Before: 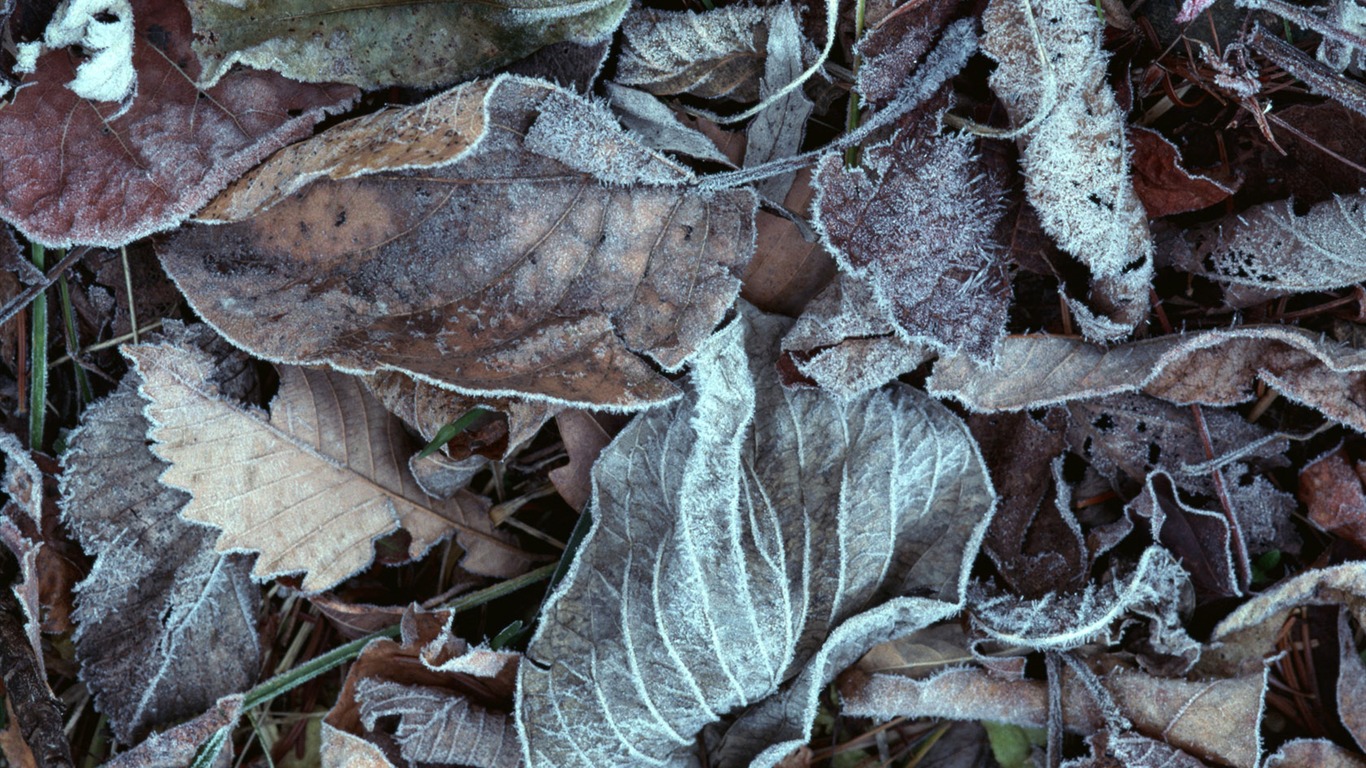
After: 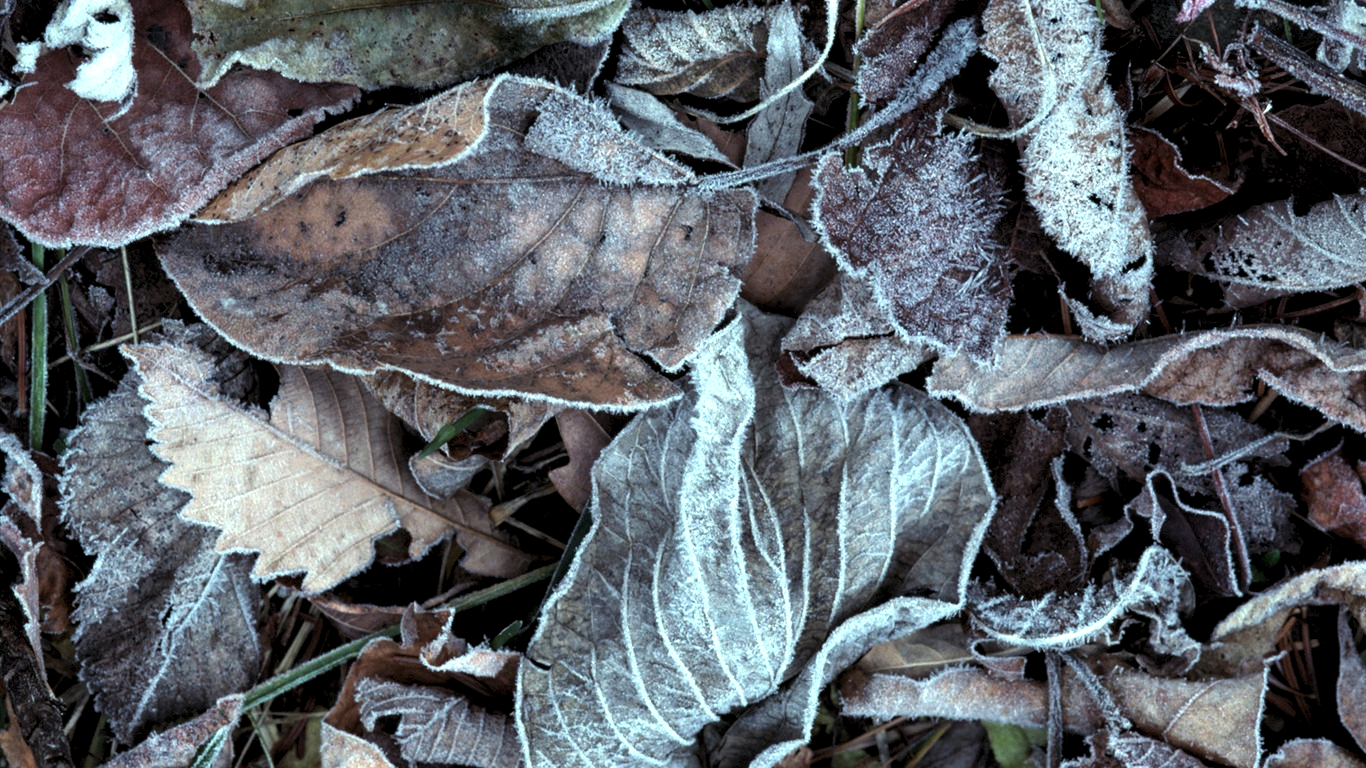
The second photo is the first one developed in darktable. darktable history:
levels: levels [0.055, 0.477, 0.9]
